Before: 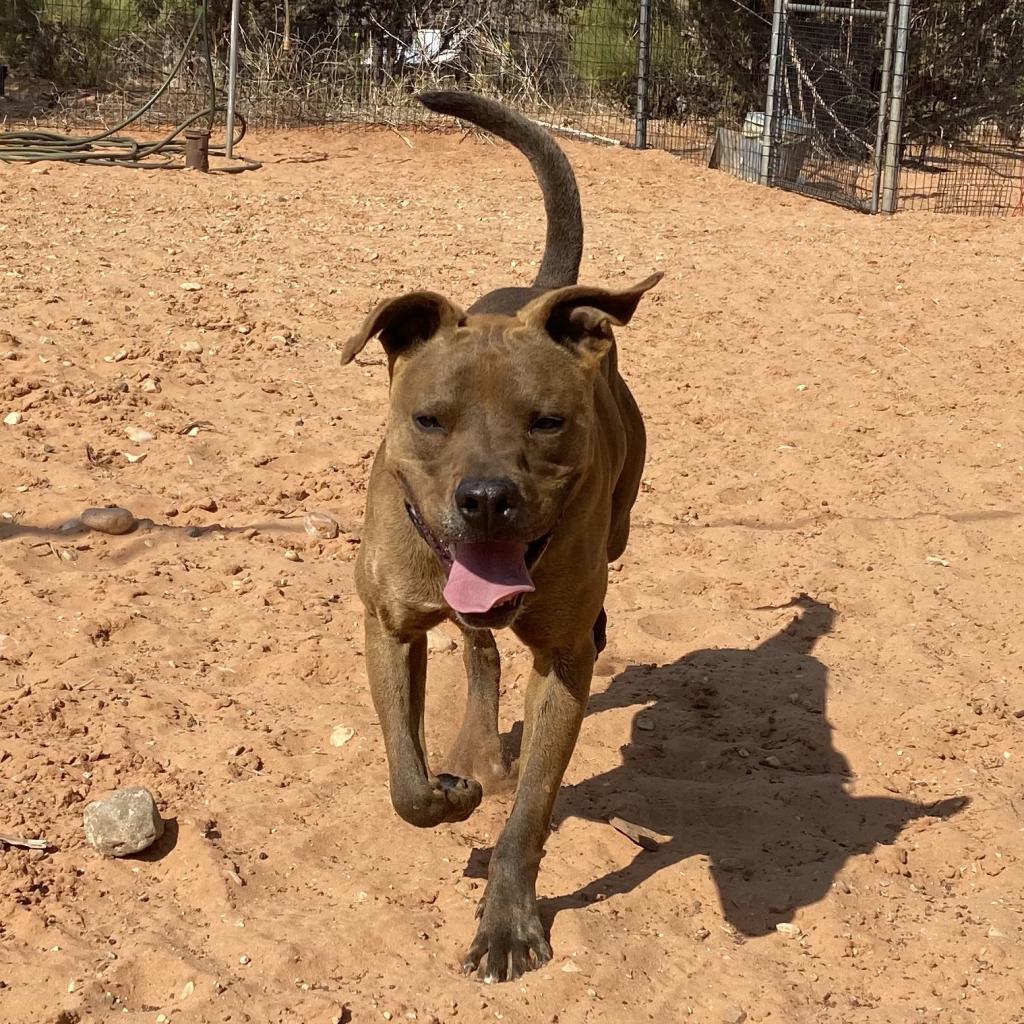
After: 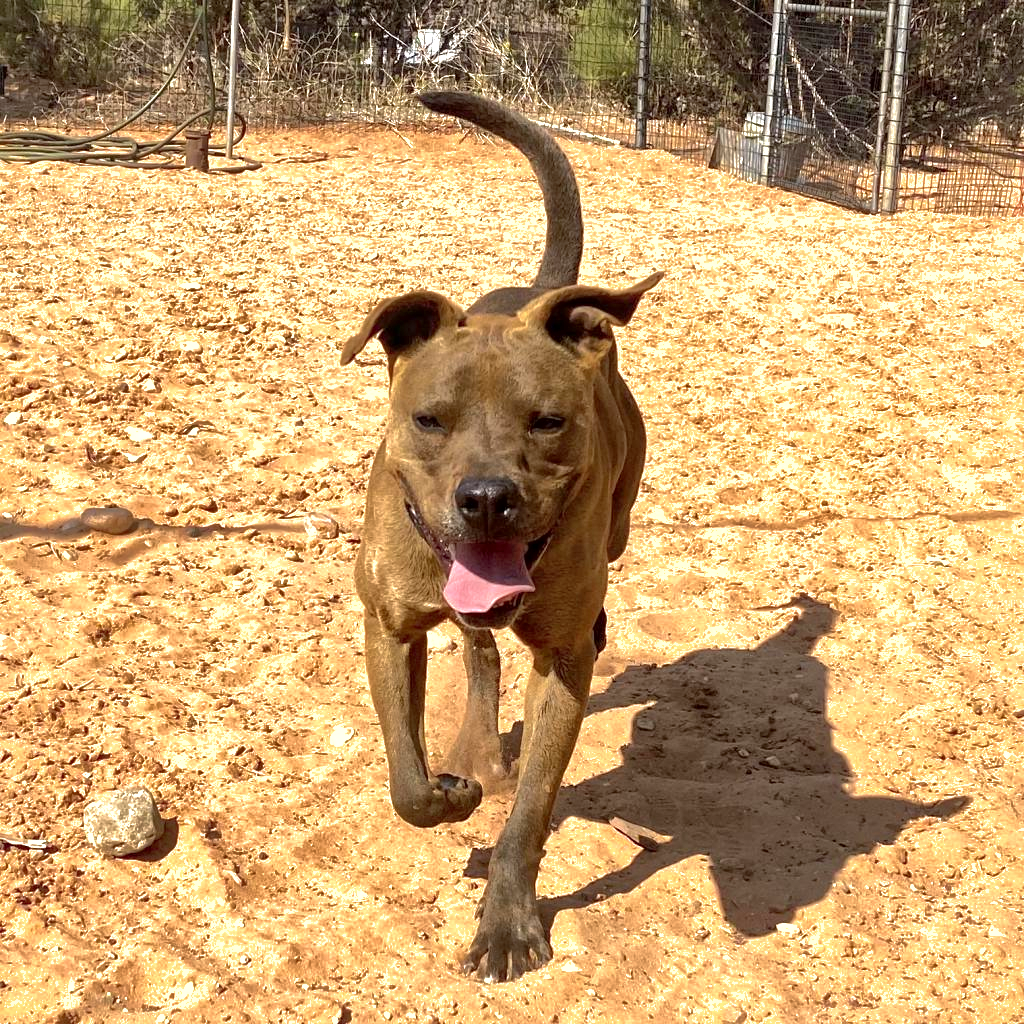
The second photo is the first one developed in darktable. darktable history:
levels: levels [0, 0.394, 0.787]
local contrast: mode bilateral grid, contrast 21, coarseness 49, detail 150%, midtone range 0.2
shadows and highlights: on, module defaults
